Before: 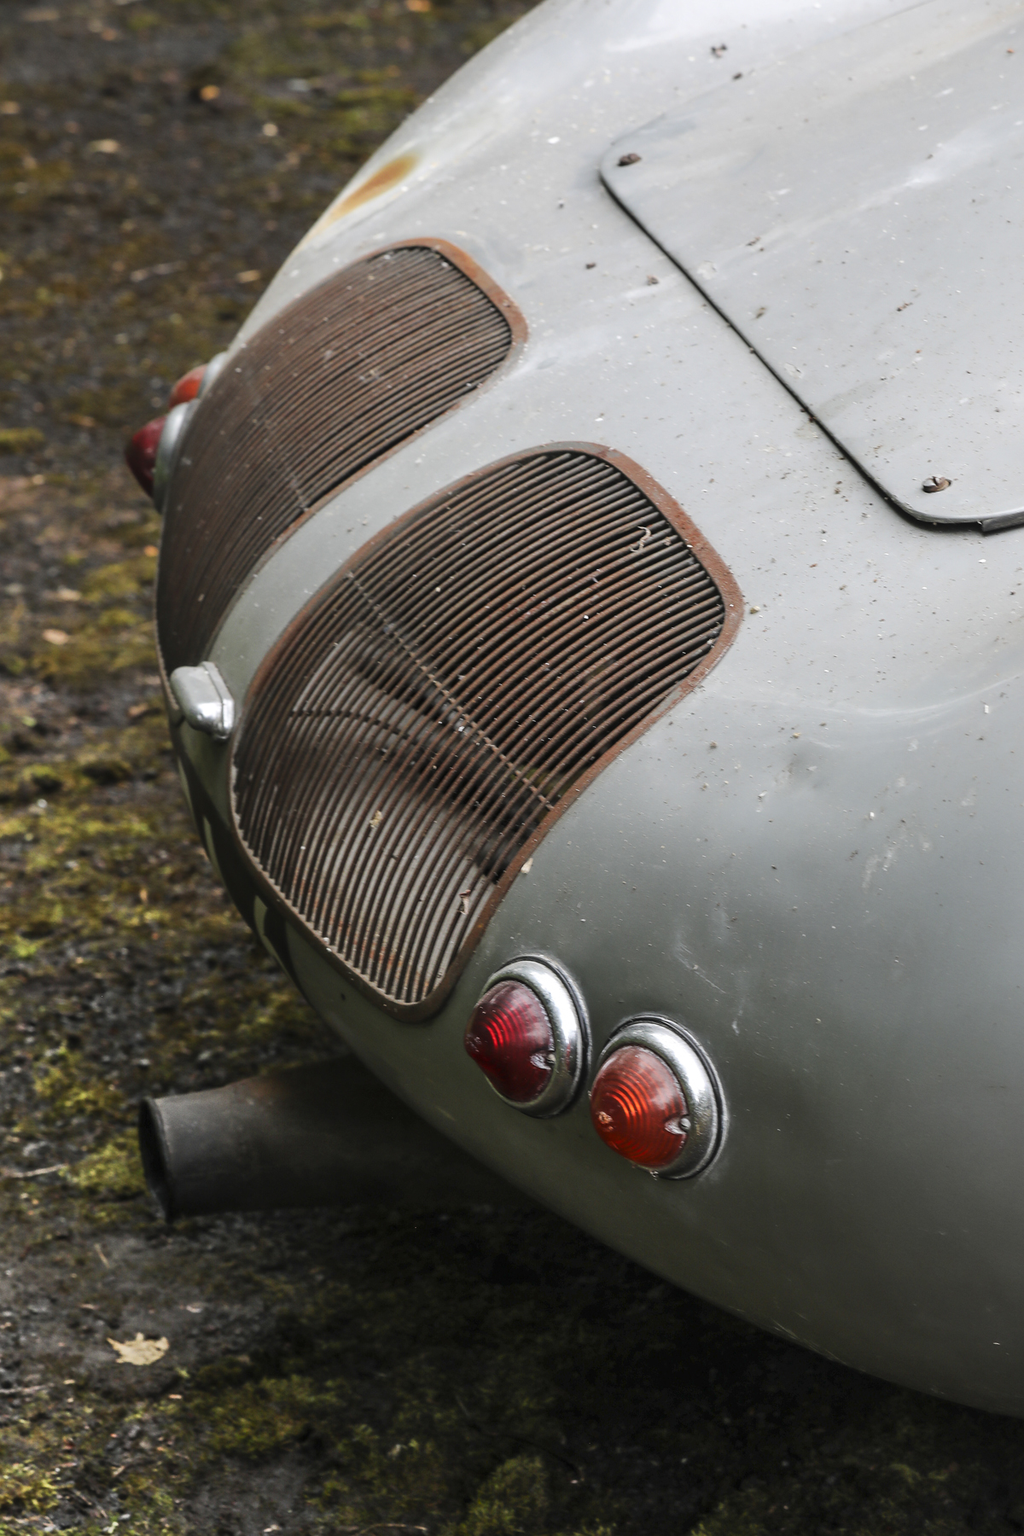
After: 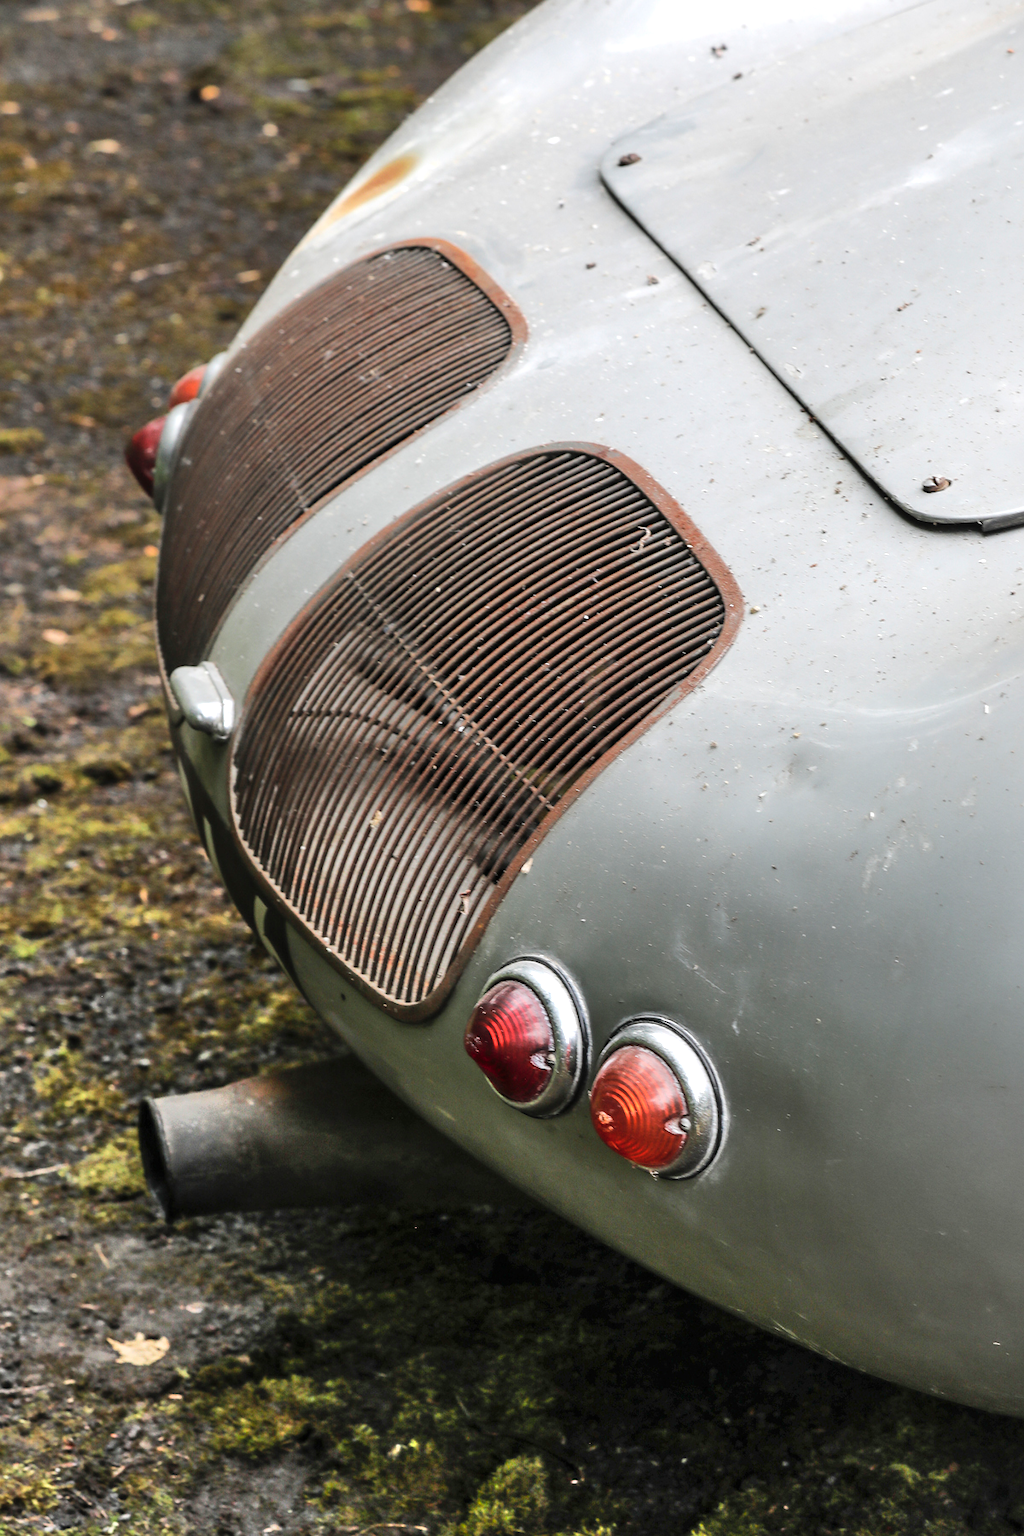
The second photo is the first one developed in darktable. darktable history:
shadows and highlights: radius 112.03, shadows 51.37, white point adjustment 8.98, highlights -5.57, soften with gaussian
